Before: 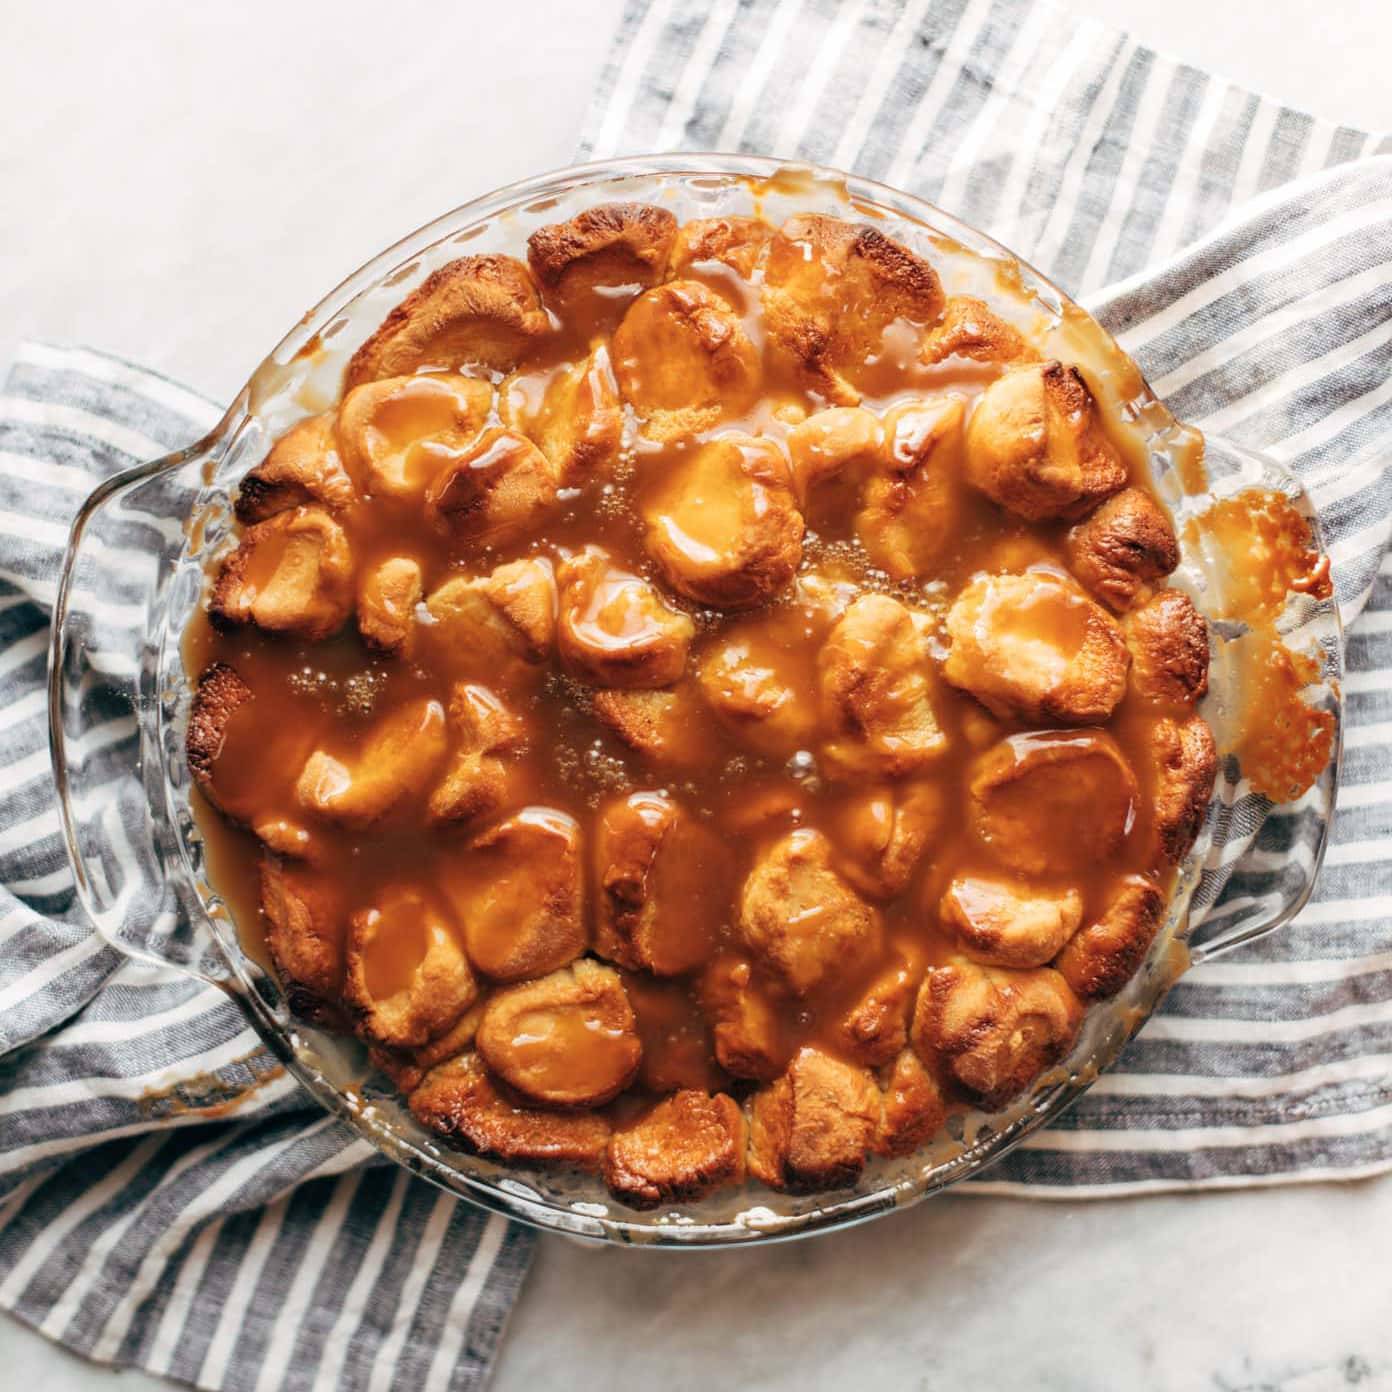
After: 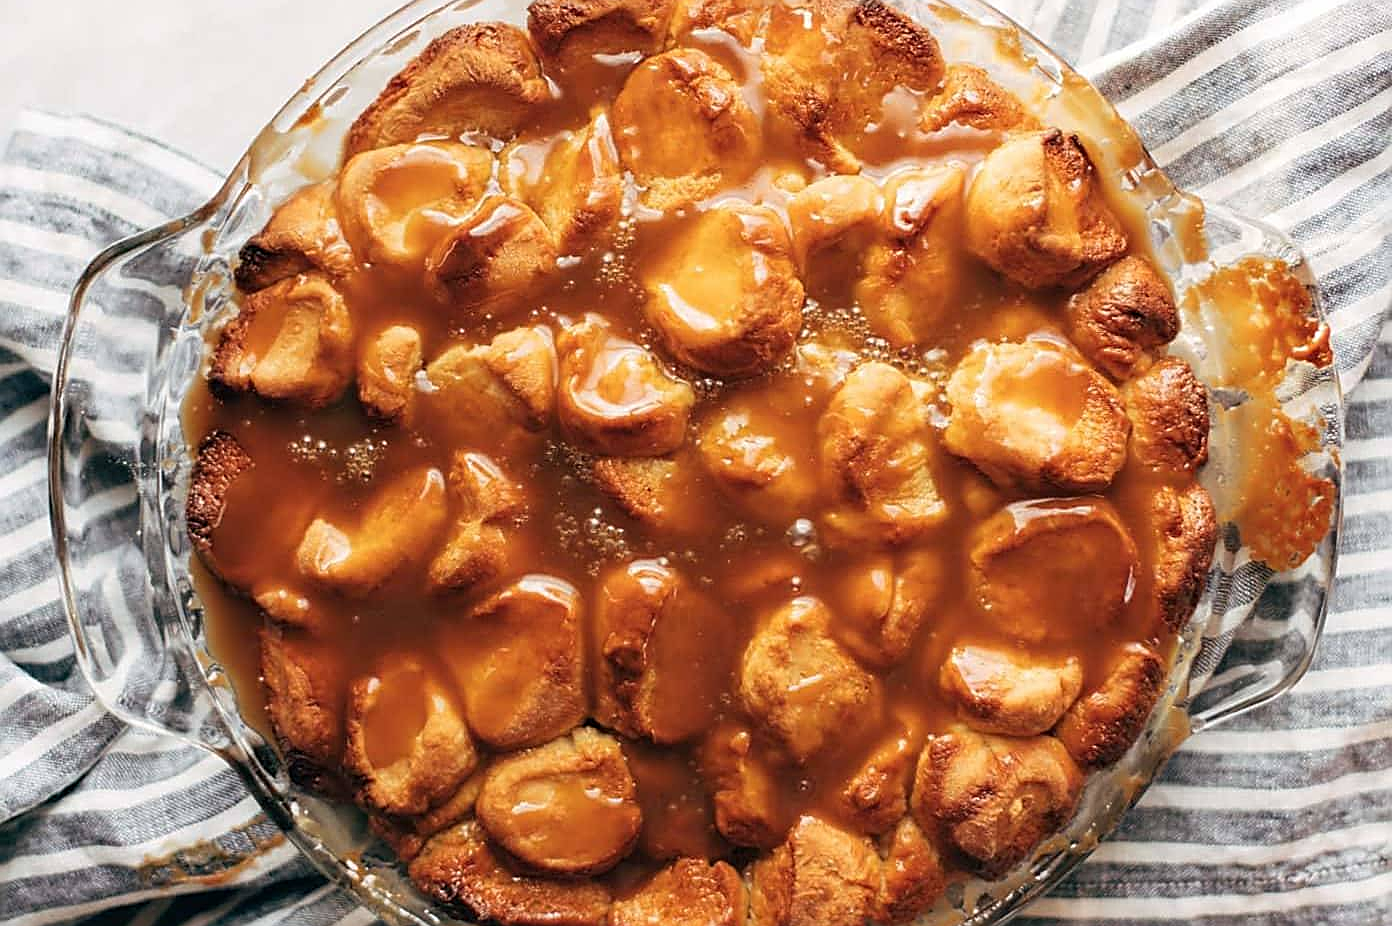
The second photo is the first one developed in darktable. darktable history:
sharpen: amount 0.75
crop: top 16.727%, bottom 16.727%
